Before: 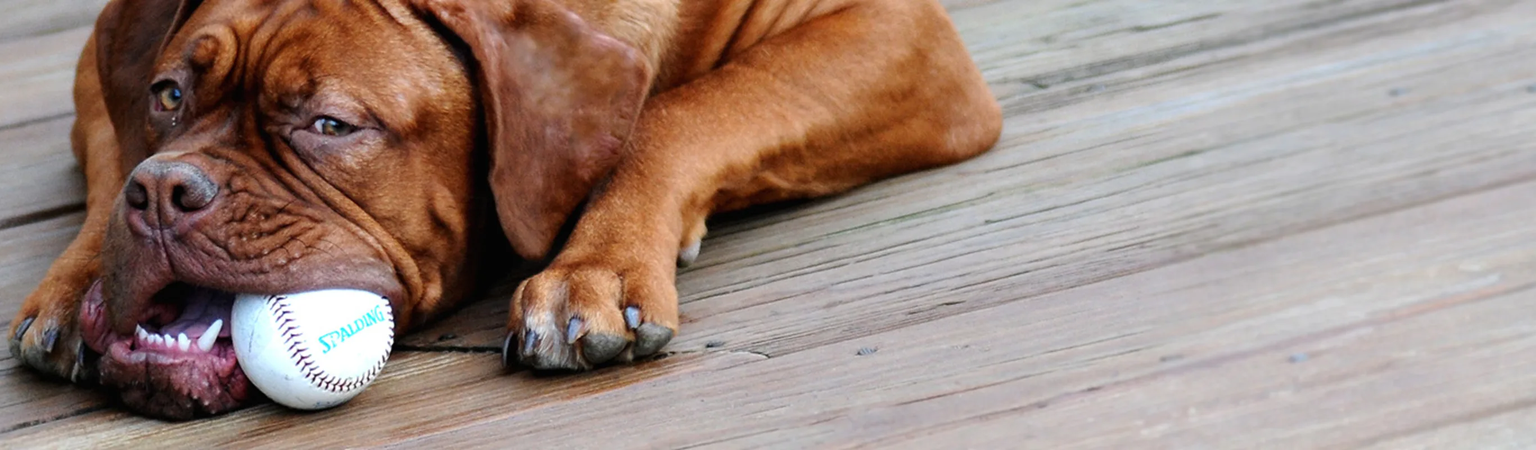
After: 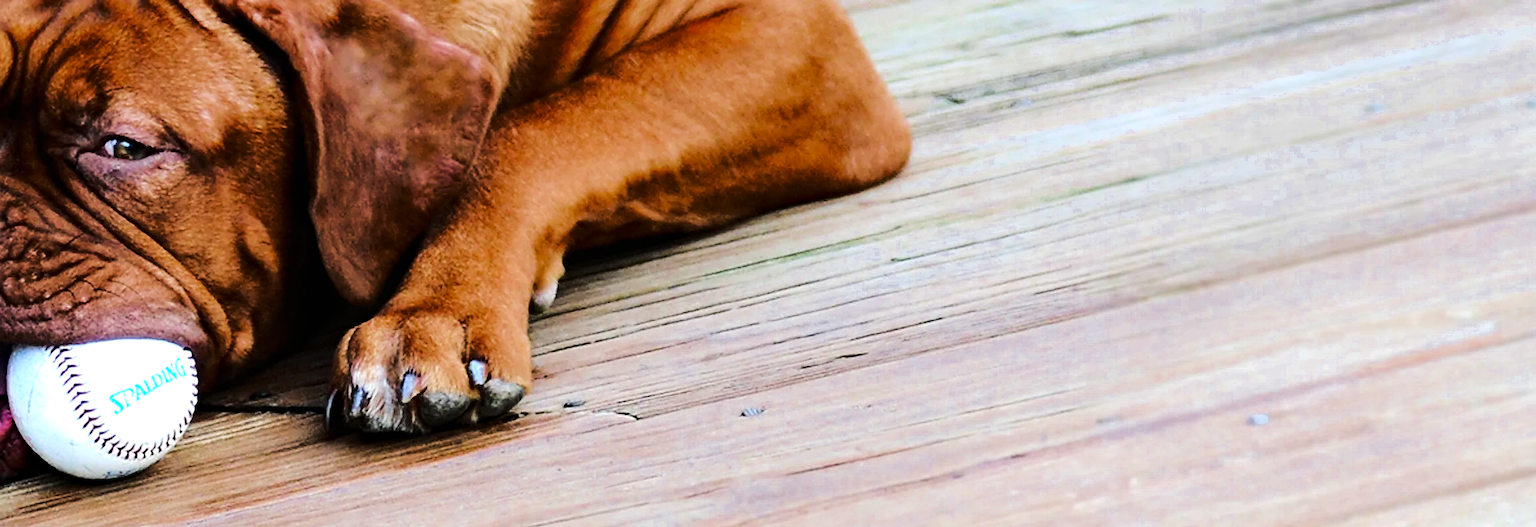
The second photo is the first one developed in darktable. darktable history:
haze removal: adaptive false
tone equalizer: -8 EV -0.407 EV, -7 EV -0.374 EV, -6 EV -0.308 EV, -5 EV -0.225 EV, -3 EV 0.224 EV, -2 EV 0.32 EV, -1 EV 0.397 EV, +0 EV 0.408 EV, edges refinement/feathering 500, mask exposure compensation -1.57 EV, preserve details no
crop and rotate: left 14.71%
tone curve: curves: ch0 [(0, 0) (0.003, 0.002) (0.011, 0.008) (0.025, 0.017) (0.044, 0.027) (0.069, 0.037) (0.1, 0.052) (0.136, 0.074) (0.177, 0.11) (0.224, 0.155) (0.277, 0.237) (0.335, 0.34) (0.399, 0.467) (0.468, 0.584) (0.543, 0.683) (0.623, 0.762) (0.709, 0.827) (0.801, 0.888) (0.898, 0.947) (1, 1)], color space Lab, linked channels, preserve colors none
velvia: on, module defaults
color zones: curves: ch0 [(0.27, 0.396) (0.563, 0.504) (0.75, 0.5) (0.787, 0.307)]
sharpen: on, module defaults
